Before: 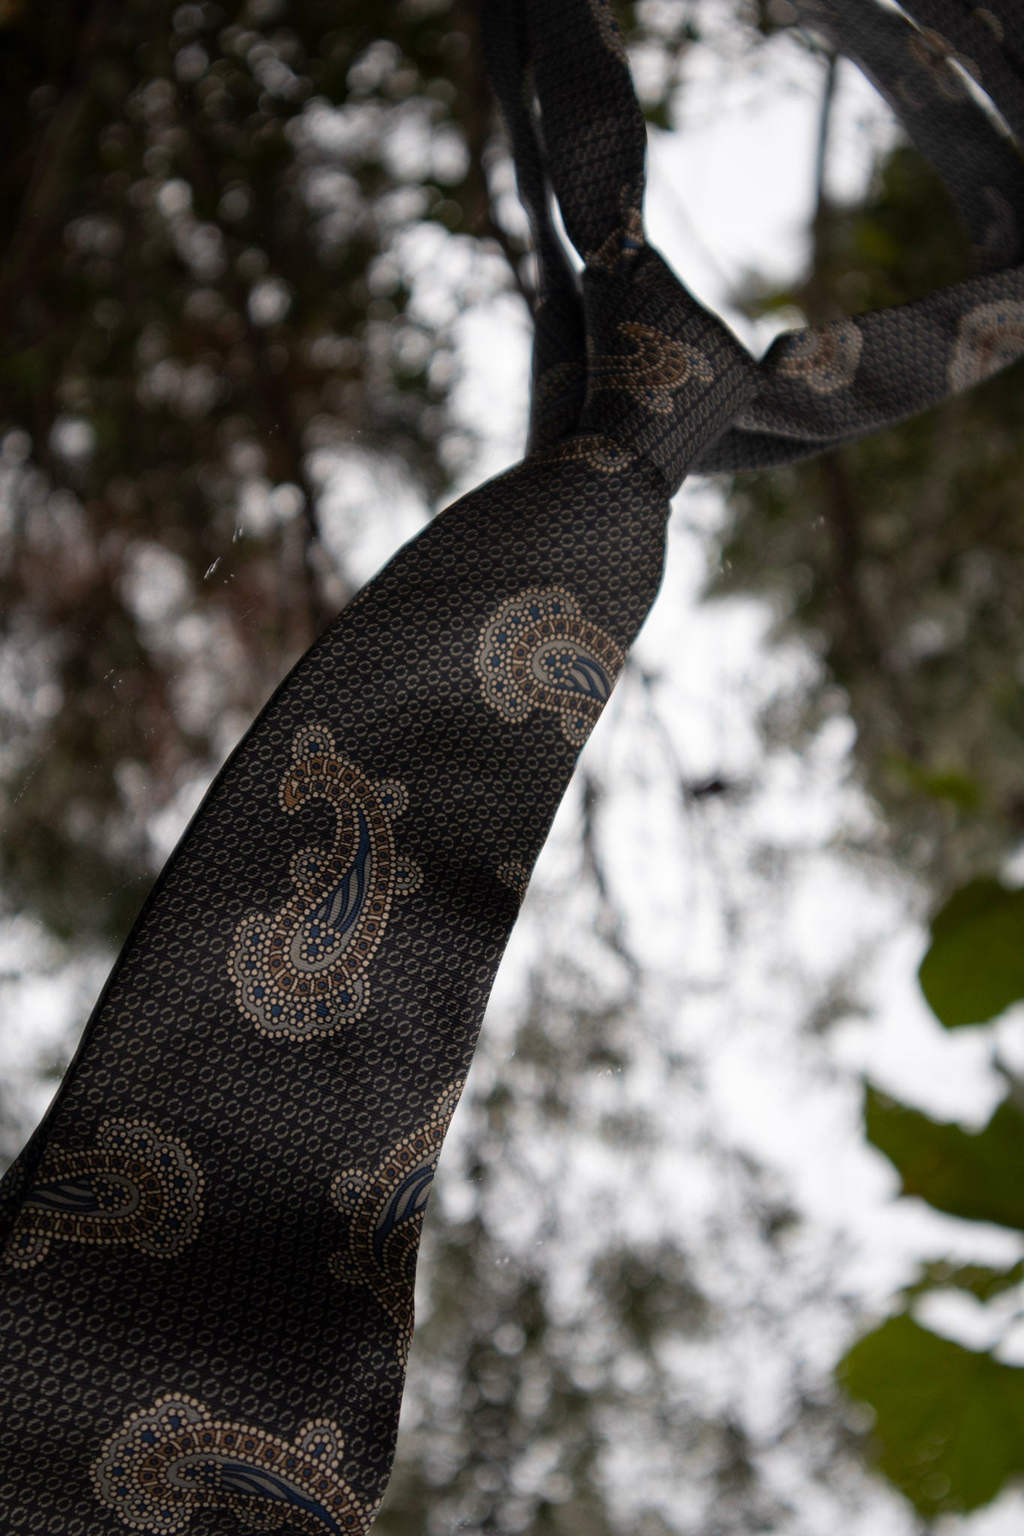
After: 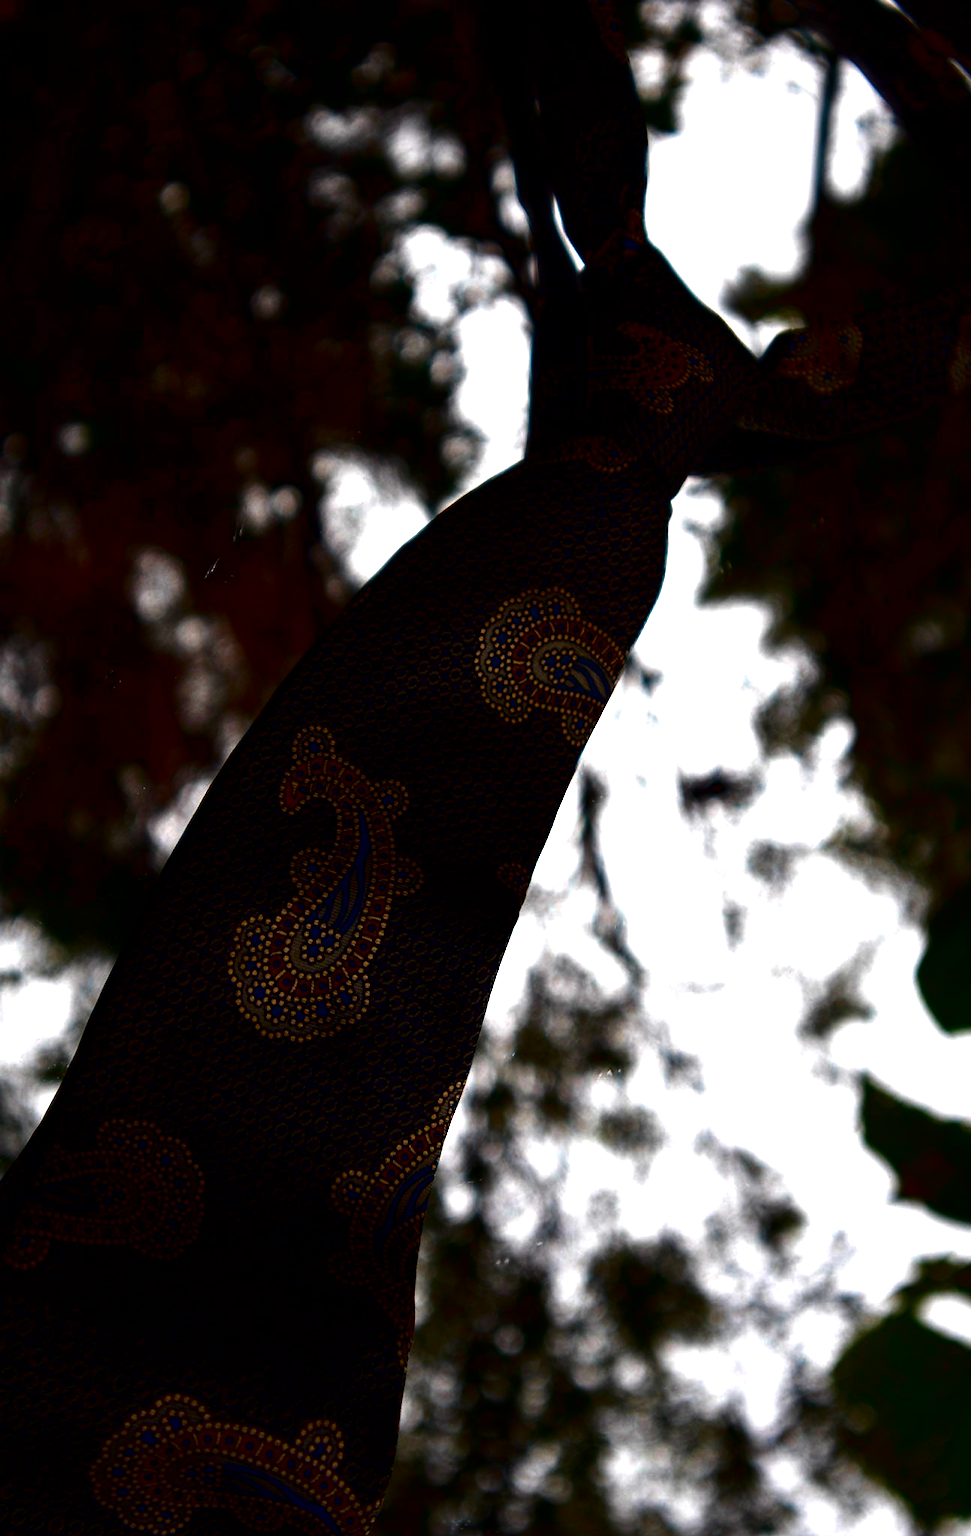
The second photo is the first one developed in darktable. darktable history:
exposure: compensate highlight preservation false
crop and rotate: left 0%, right 5.091%
contrast brightness saturation: brightness -0.991, saturation 0.999
tone equalizer: -8 EV -0.728 EV, -7 EV -0.723 EV, -6 EV -0.634 EV, -5 EV -0.393 EV, -3 EV 0.404 EV, -2 EV 0.6 EV, -1 EV 0.677 EV, +0 EV 0.741 EV, edges refinement/feathering 500, mask exposure compensation -1.57 EV, preserve details no
